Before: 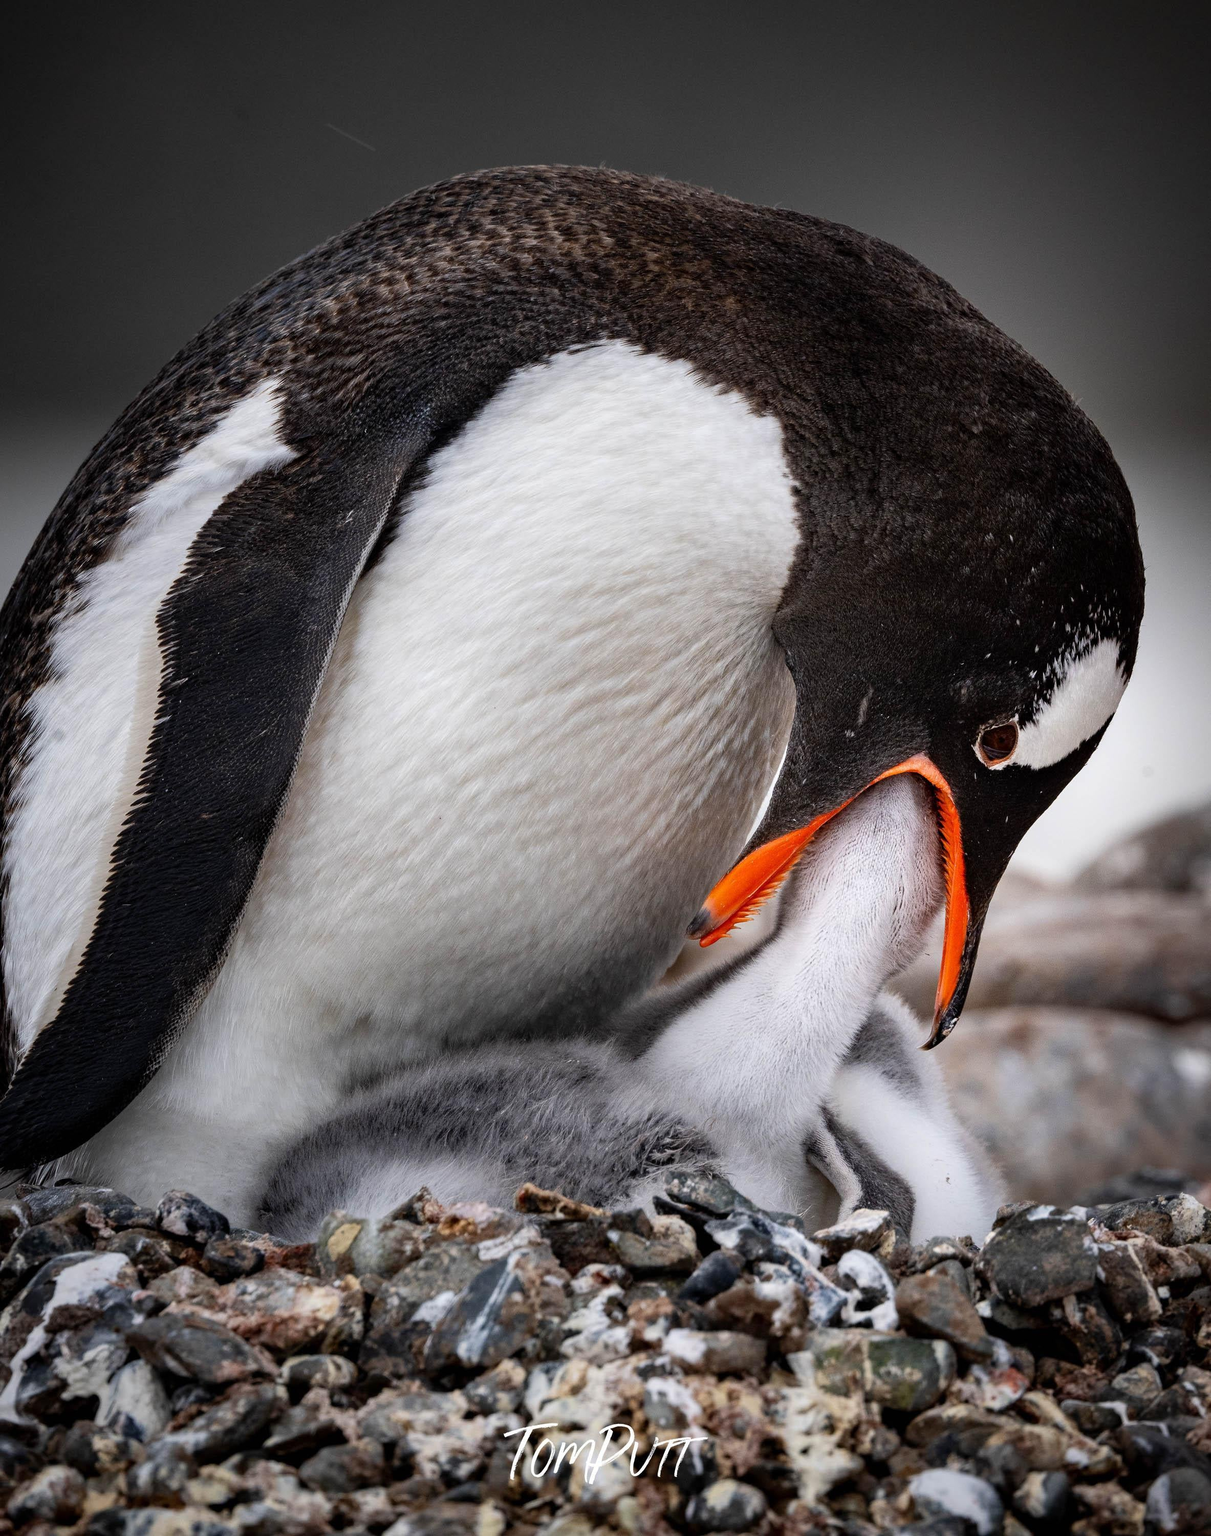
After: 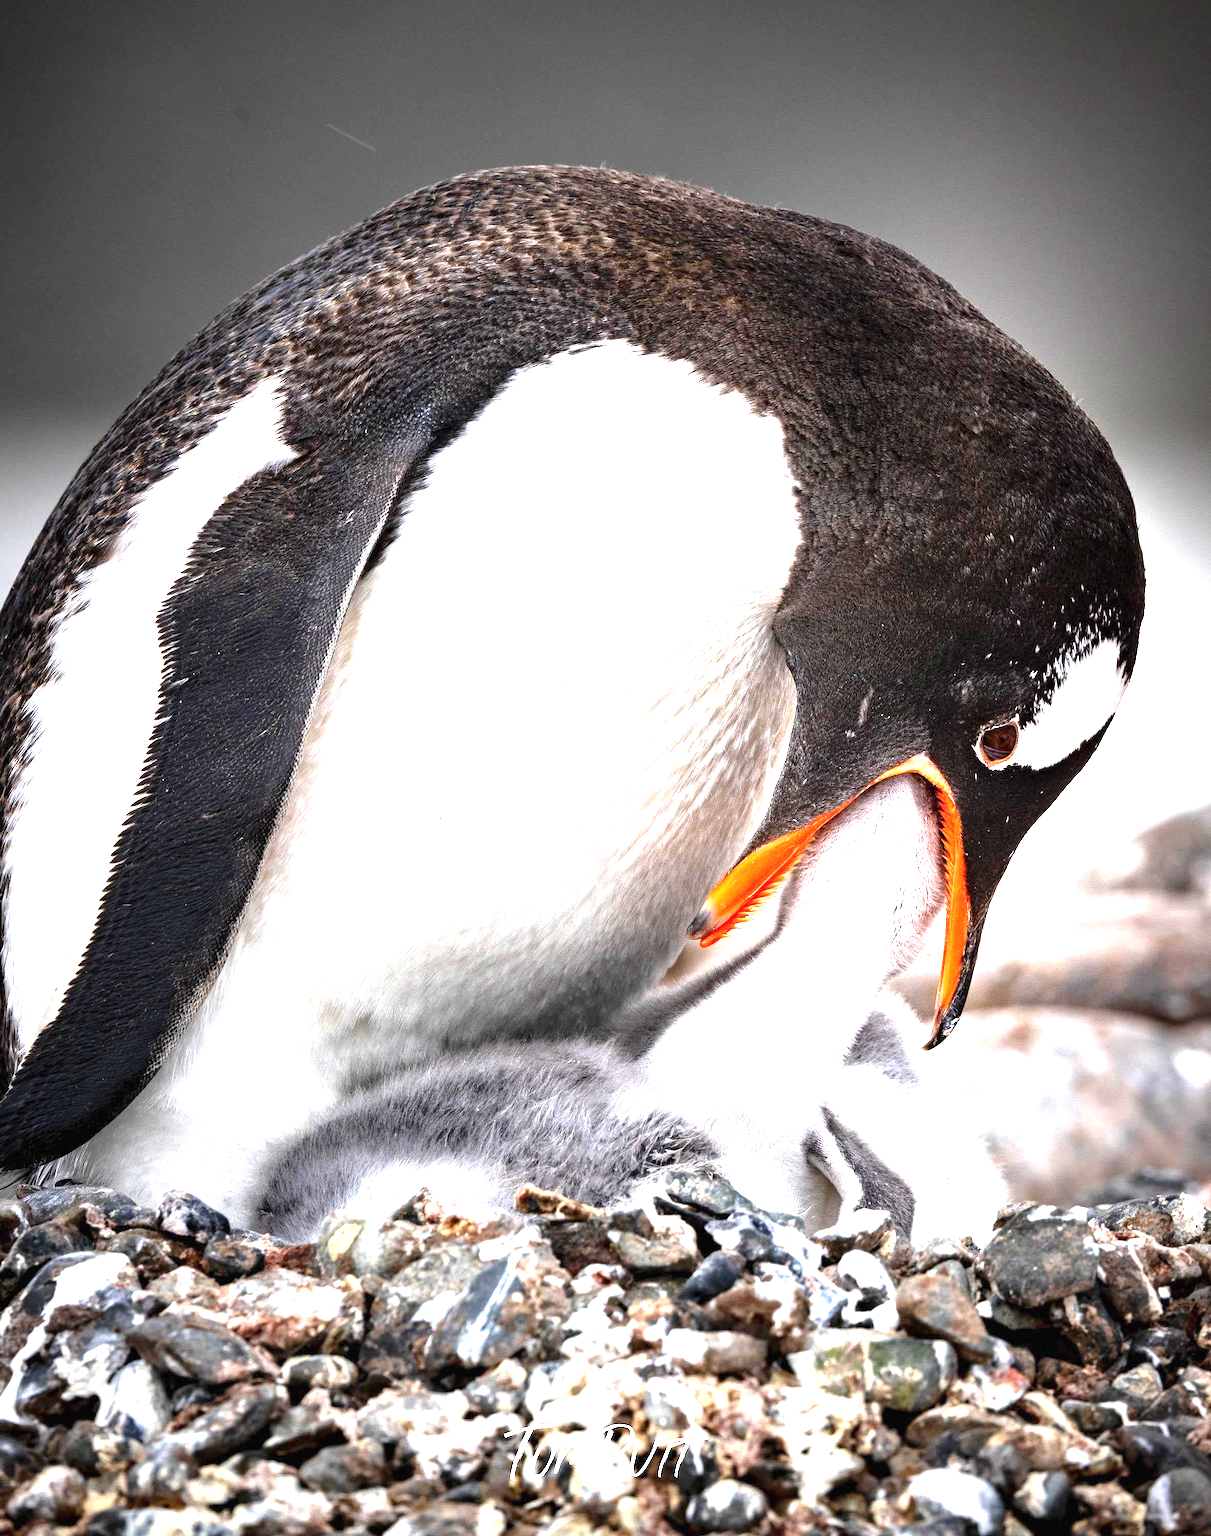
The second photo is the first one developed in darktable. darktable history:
exposure: black level correction 0, exposure 1.94 EV, compensate exposure bias true, compensate highlight preservation false
